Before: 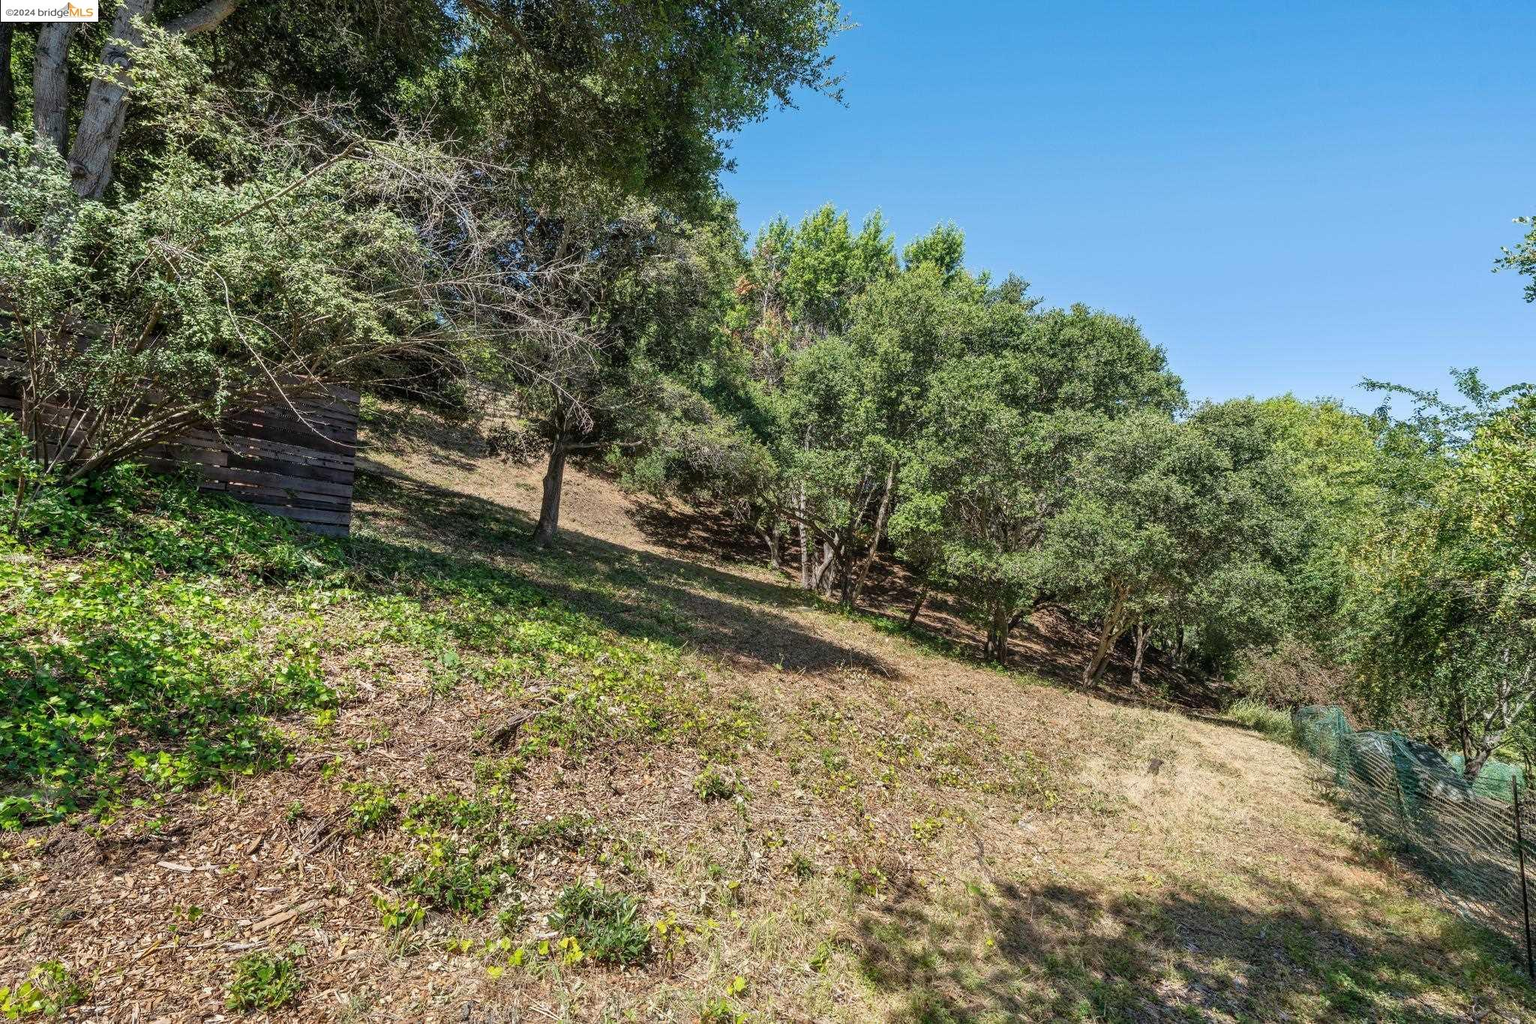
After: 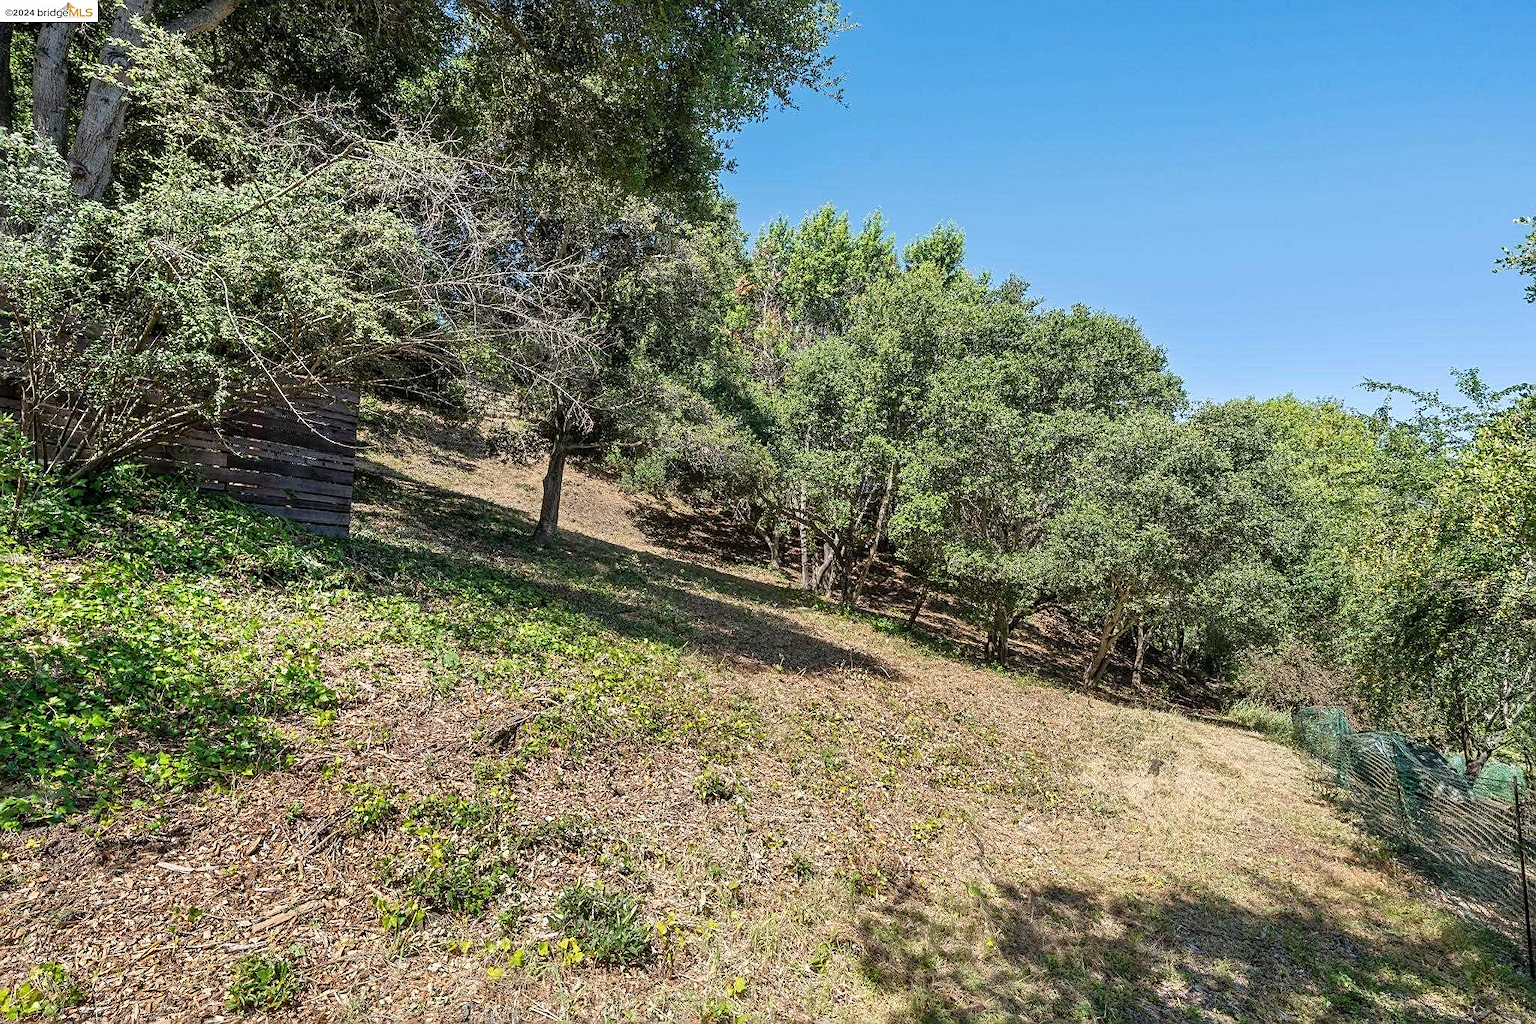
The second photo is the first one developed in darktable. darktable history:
sharpen: on, module defaults
crop and rotate: left 0.071%, bottom 0.008%
